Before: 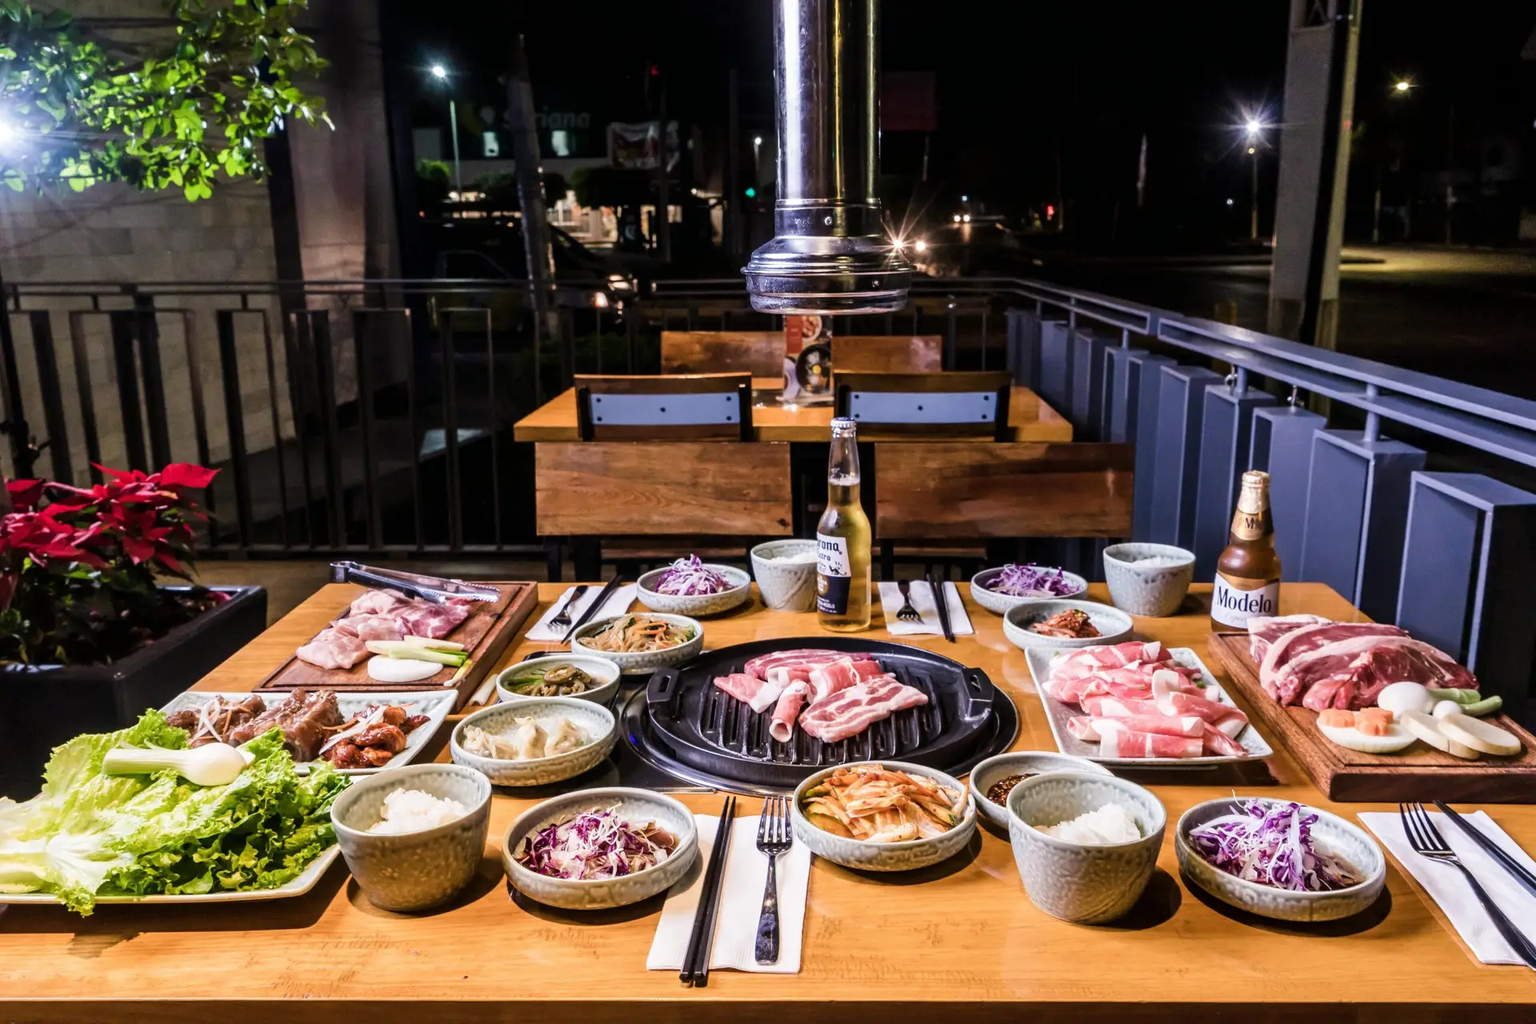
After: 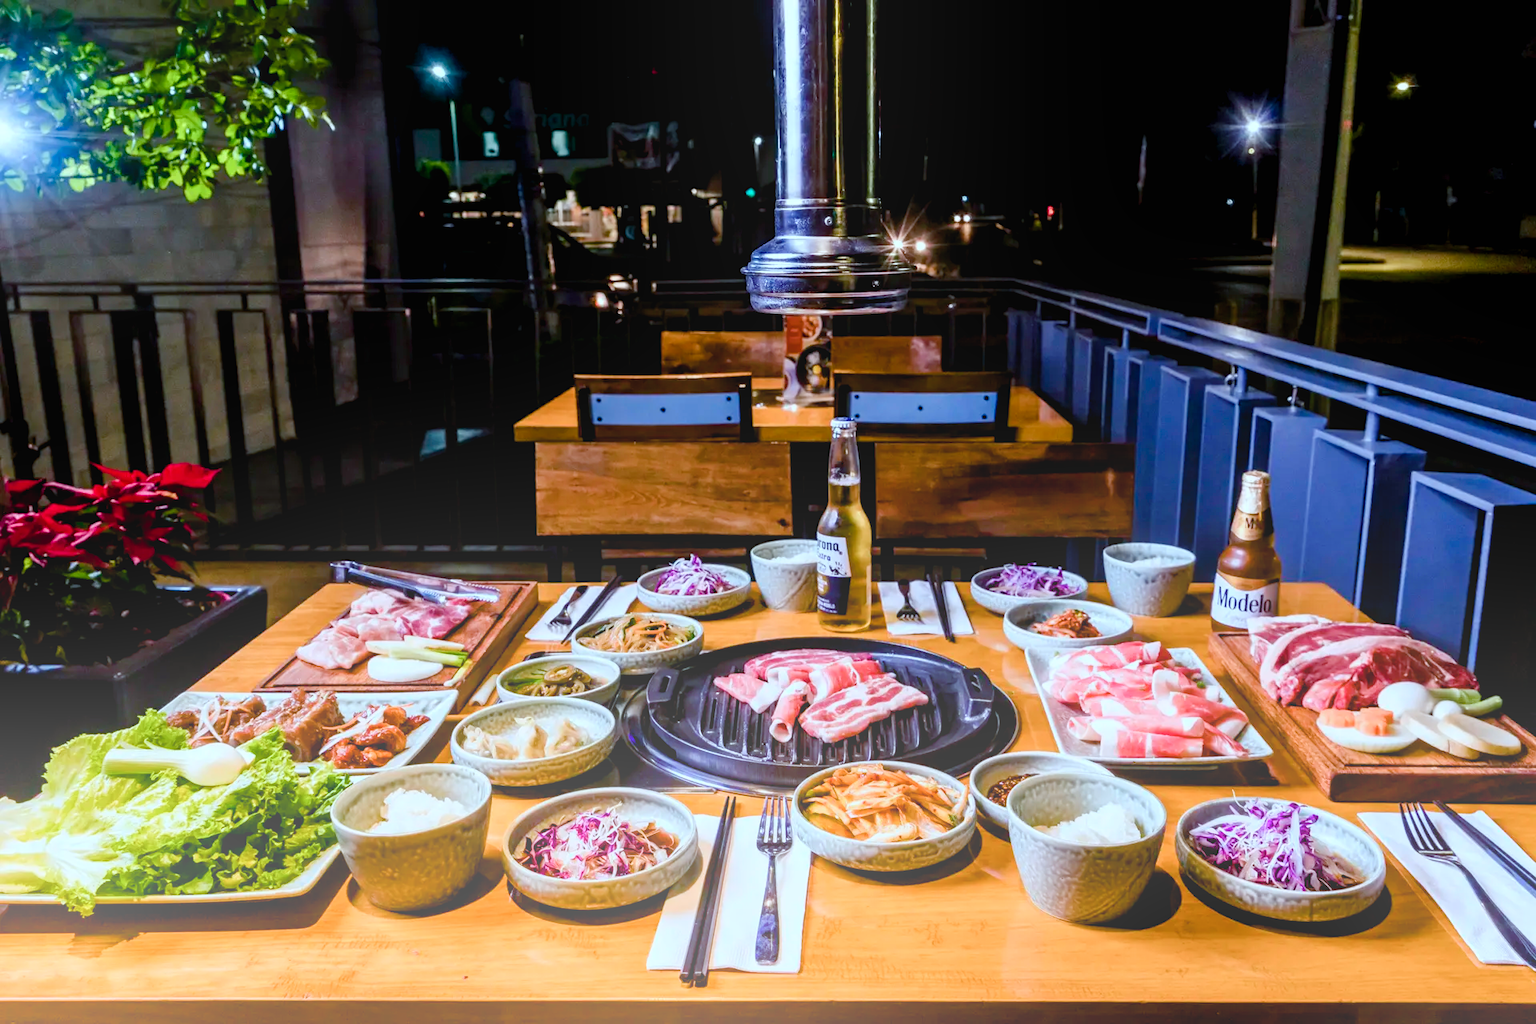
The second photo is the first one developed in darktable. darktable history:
color balance rgb: shadows lift › chroma 3%, shadows lift › hue 240.84°, highlights gain › chroma 3%, highlights gain › hue 73.2°, global offset › luminance -0.5%, perceptual saturation grading › global saturation 20%, perceptual saturation grading › highlights -25%, perceptual saturation grading › shadows 50%, global vibrance 25.26%
color correction: highlights a* -9.73, highlights b* -21.22
bloom: size 38%, threshold 95%, strength 30%
white balance: emerald 1
